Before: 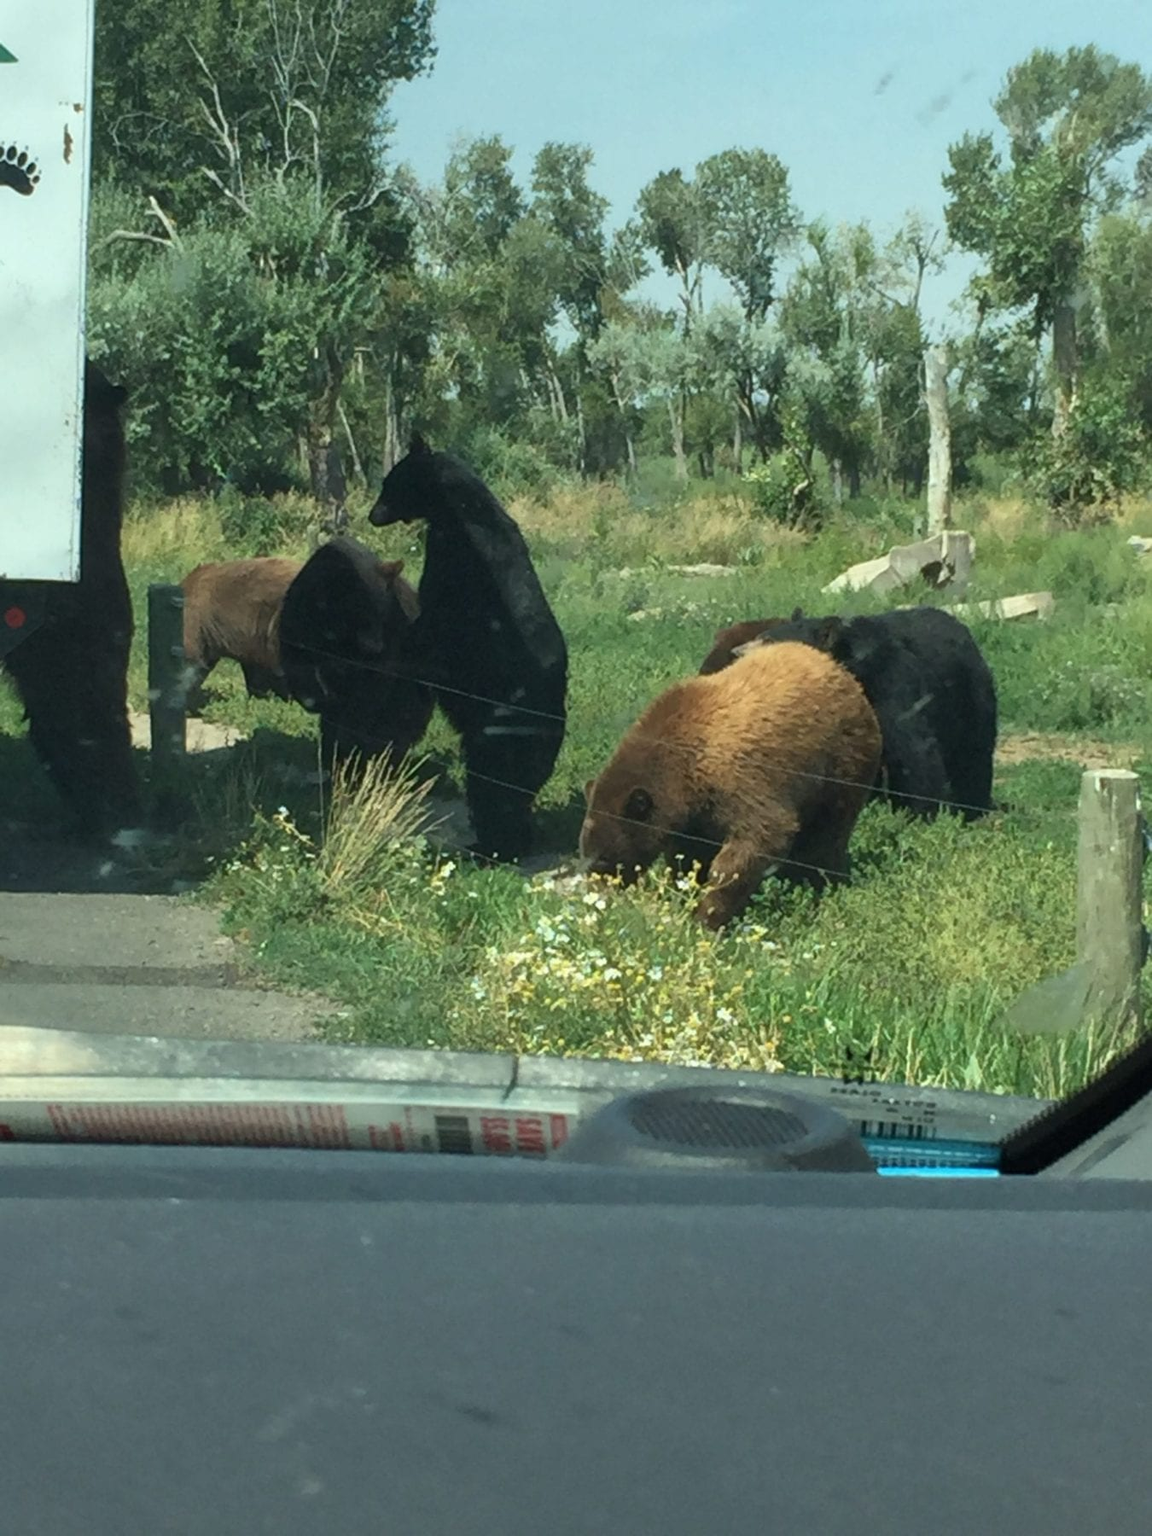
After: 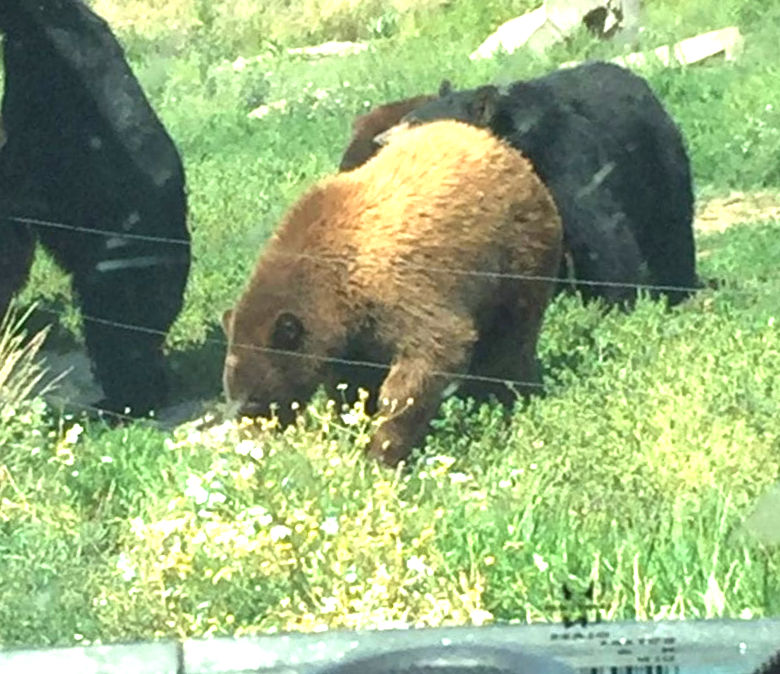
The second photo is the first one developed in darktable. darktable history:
crop: left 36.607%, top 34.735%, right 13.146%, bottom 30.611%
rotate and perspective: rotation -6.83°, automatic cropping off
exposure: black level correction 0, exposure 1.45 EV, compensate exposure bias true, compensate highlight preservation false
